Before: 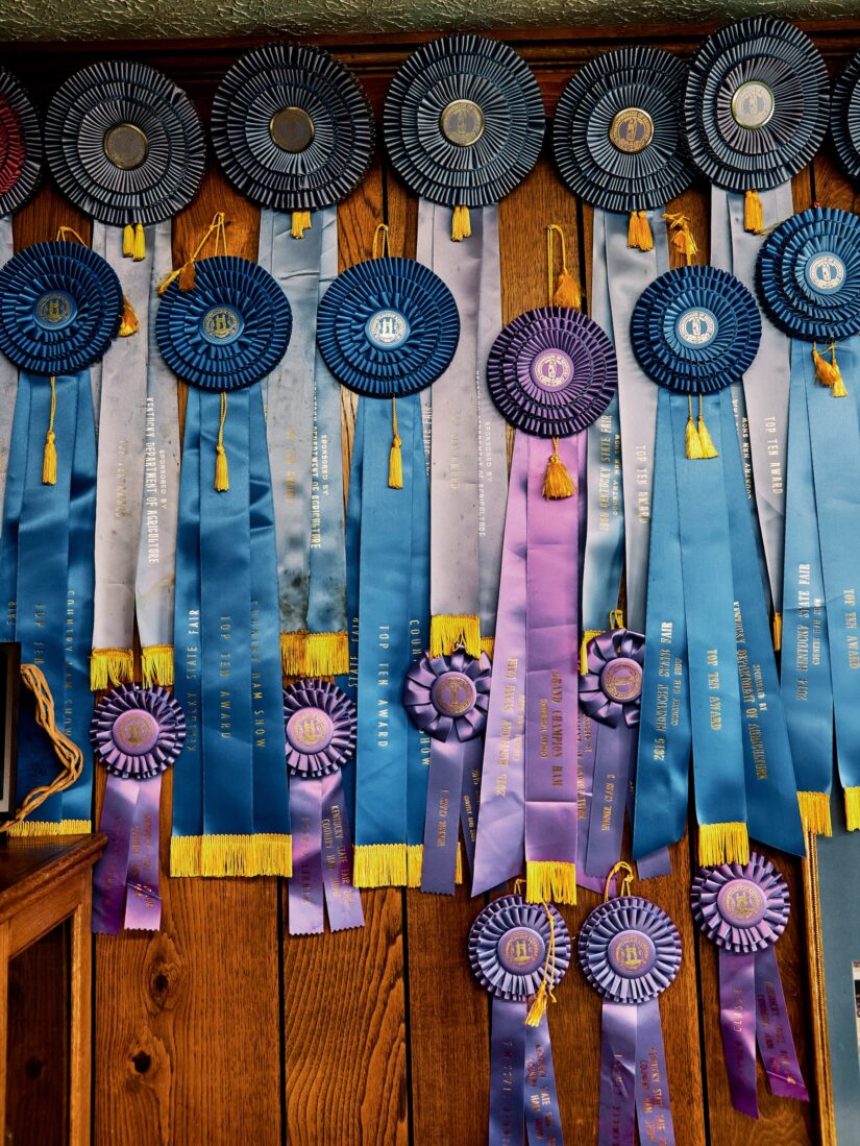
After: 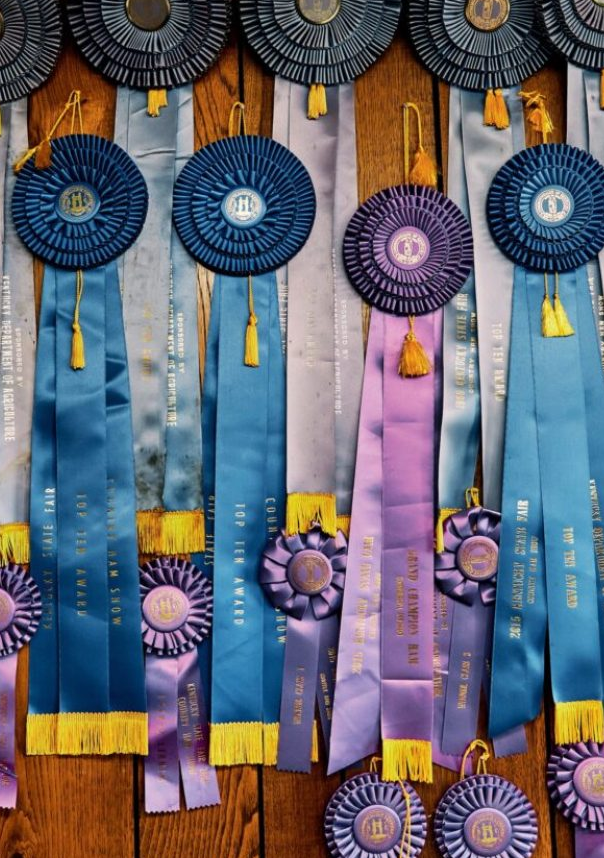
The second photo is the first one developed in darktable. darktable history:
crop and rotate: left 16.835%, top 10.647%, right 12.93%, bottom 14.444%
